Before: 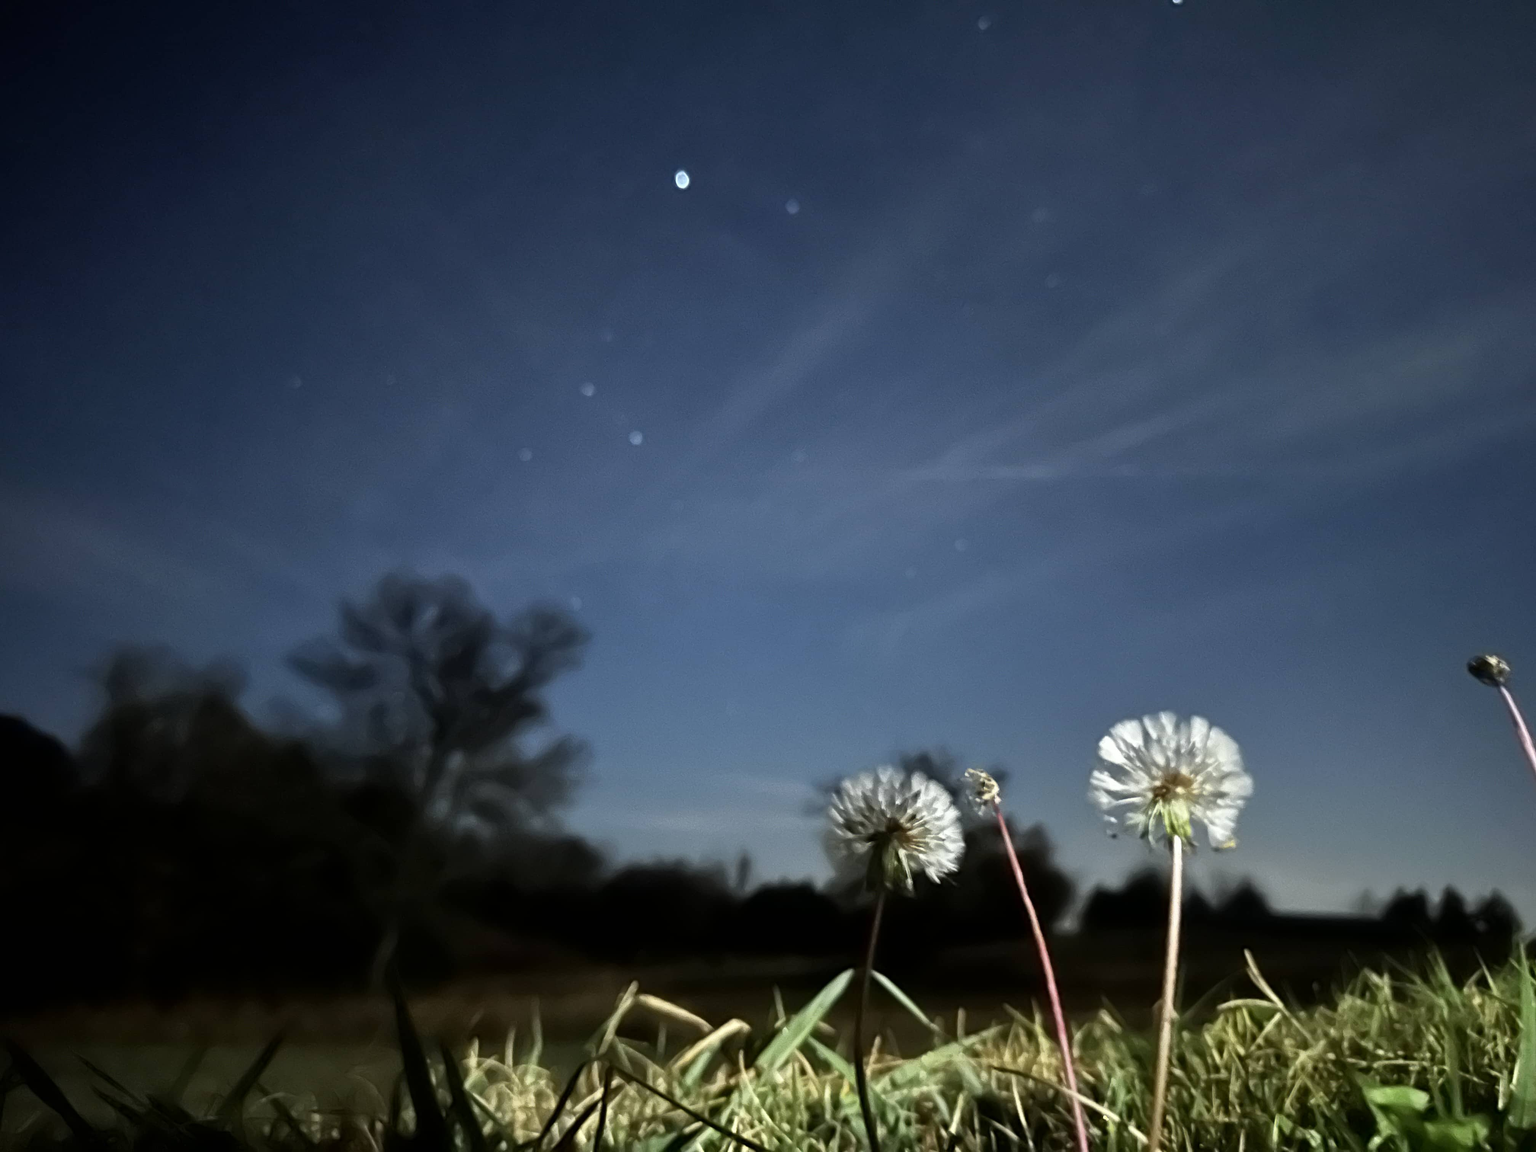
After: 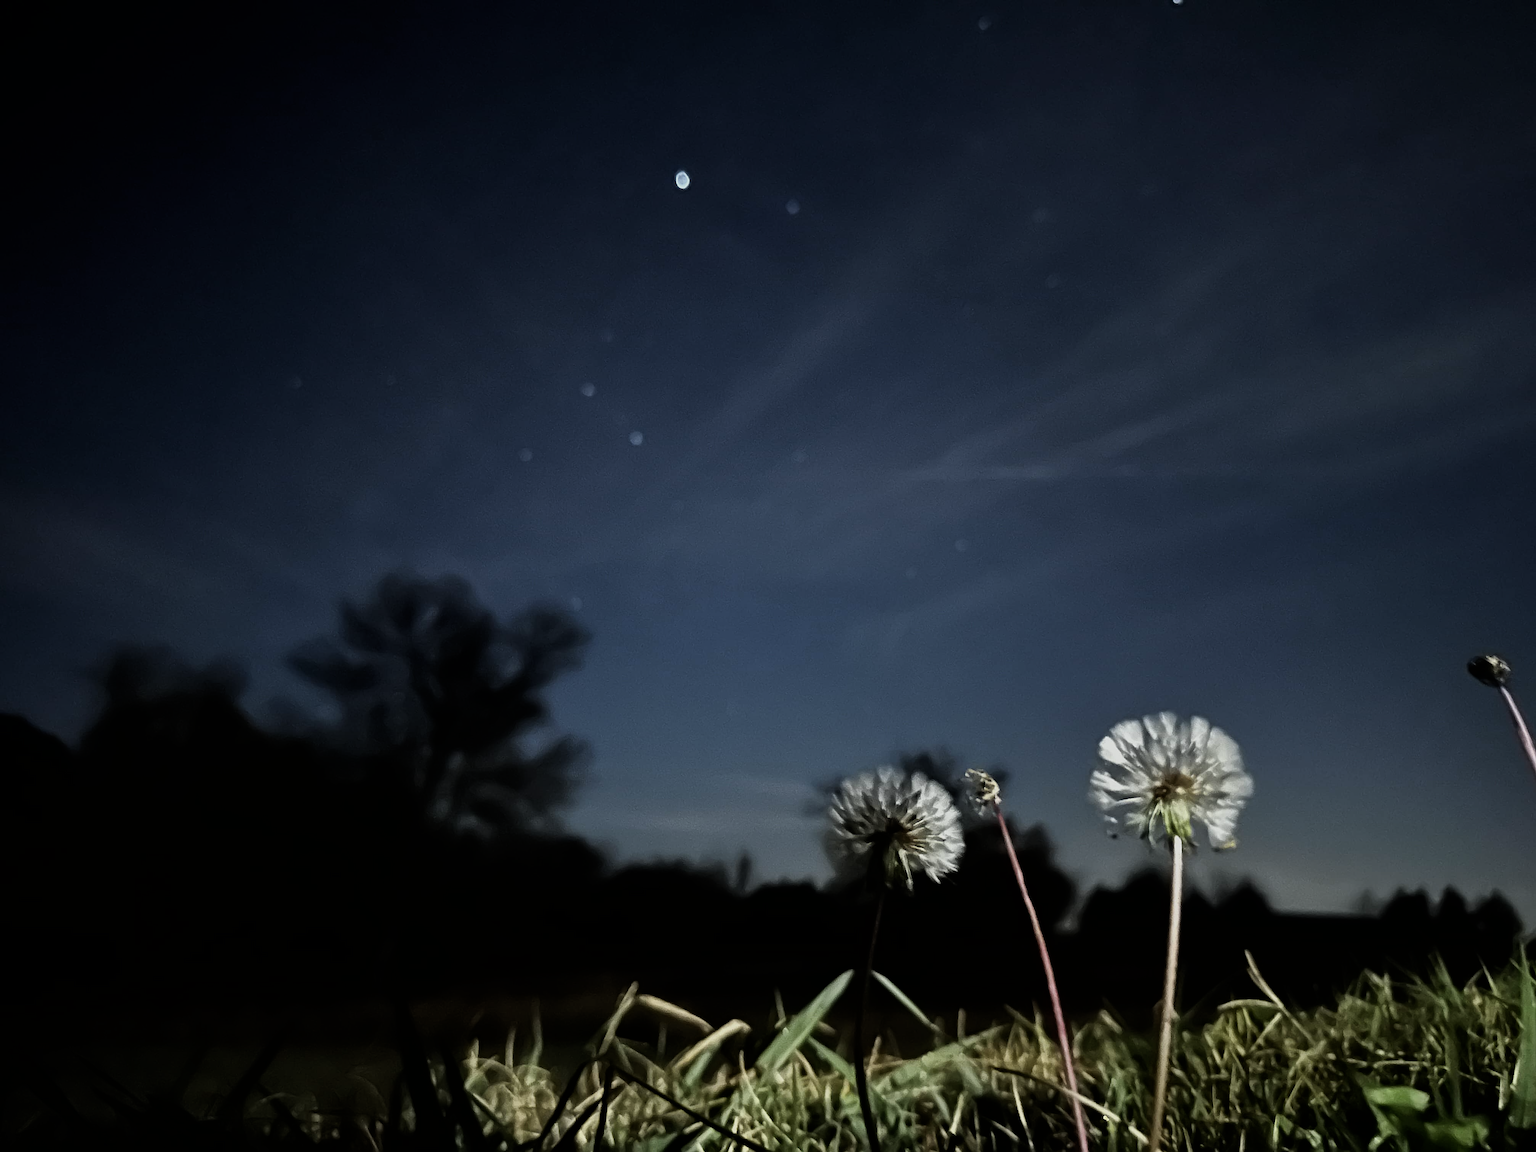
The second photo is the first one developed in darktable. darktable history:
exposure: exposure -0.956 EV, compensate highlight preservation false
filmic rgb: black relative exposure -8 EV, white relative exposure 2.18 EV, threshold 2.97 EV, hardness 6.99, enable highlight reconstruction true
sharpen: on, module defaults
